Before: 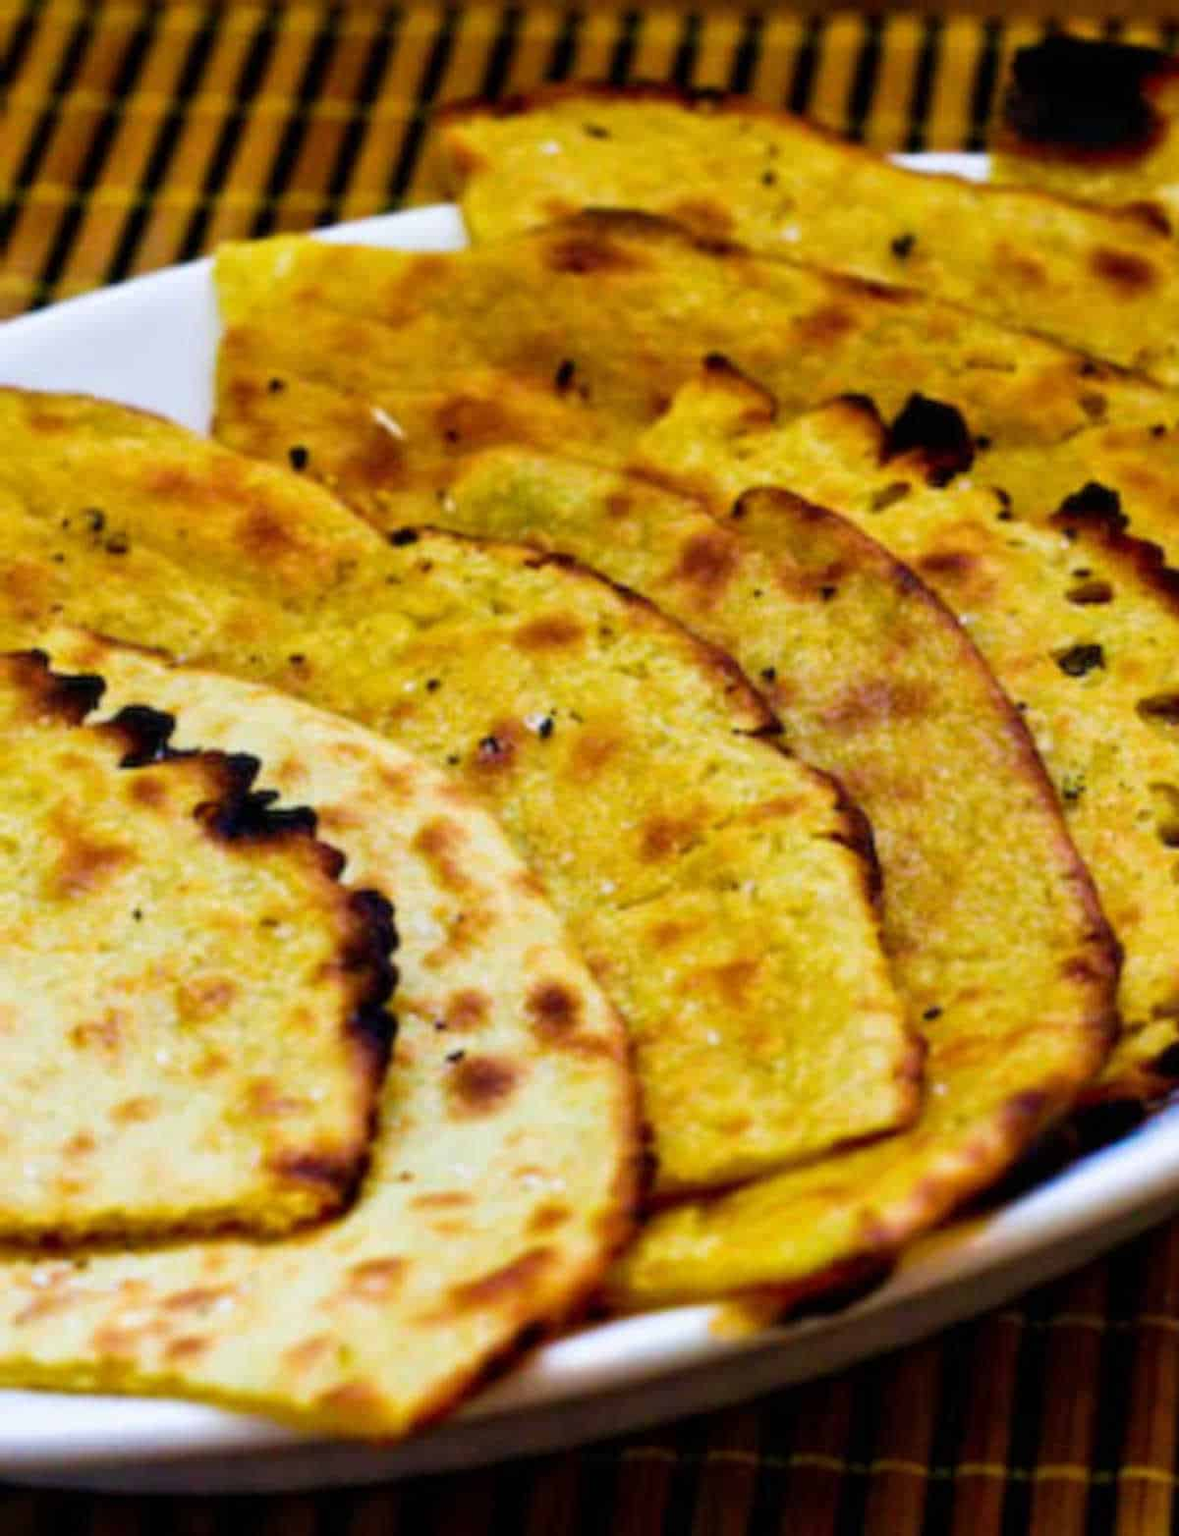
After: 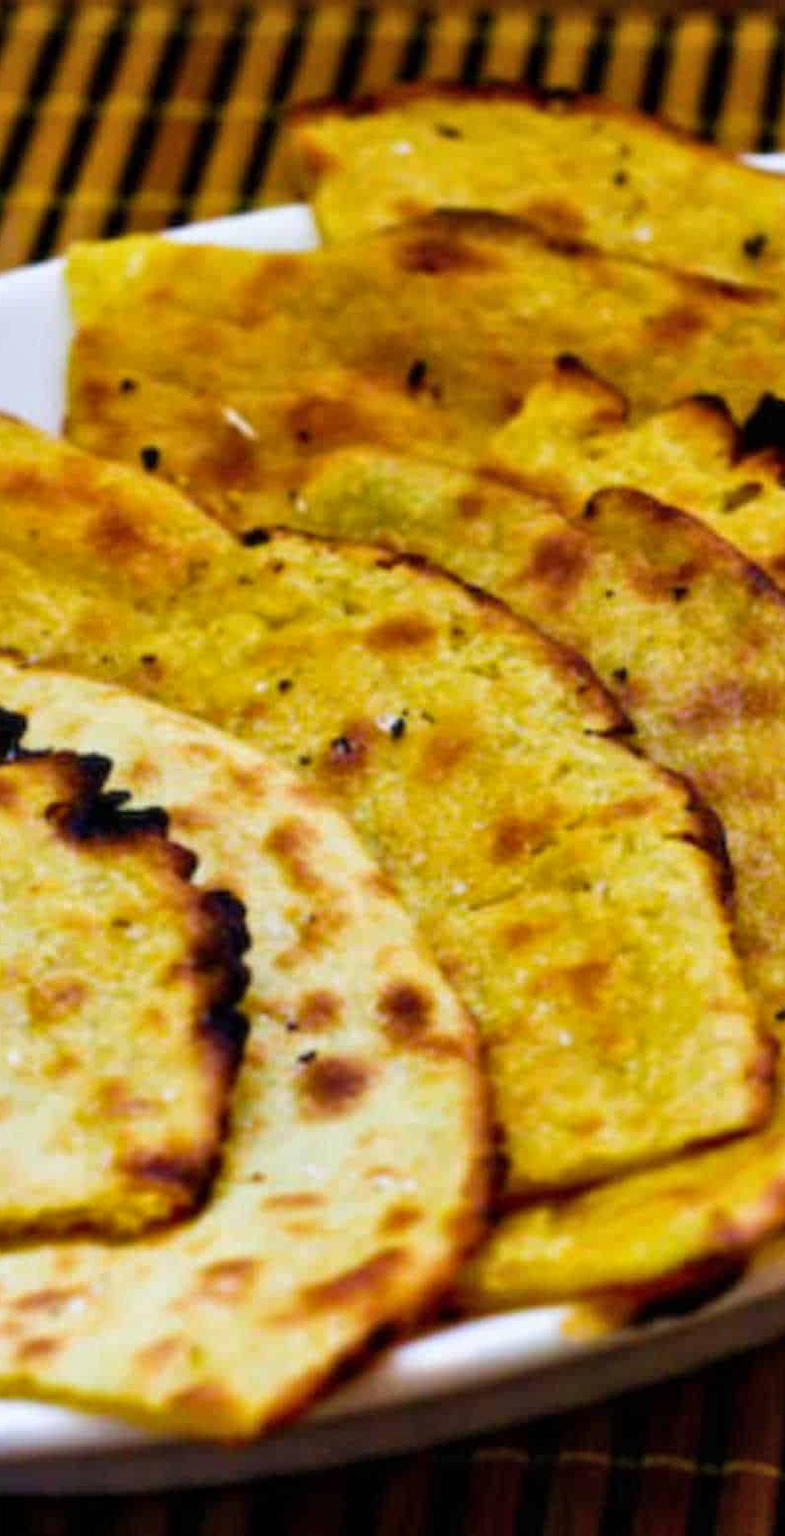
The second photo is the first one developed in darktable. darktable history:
shadows and highlights: shadows 29.61, highlights -30.47, low approximation 0.01, soften with gaussian
crop and rotate: left 12.648%, right 20.685%
